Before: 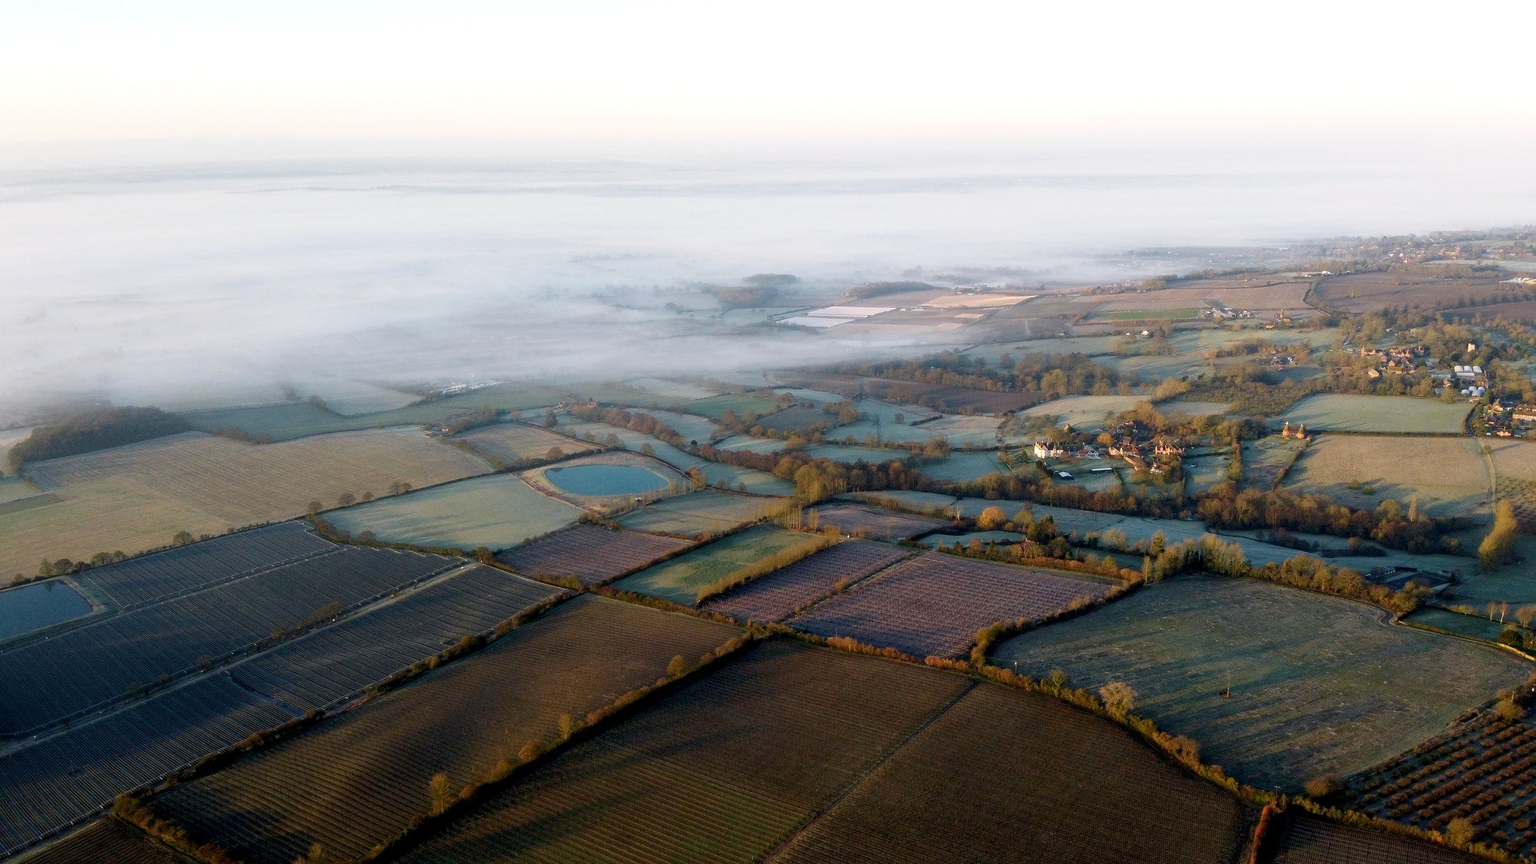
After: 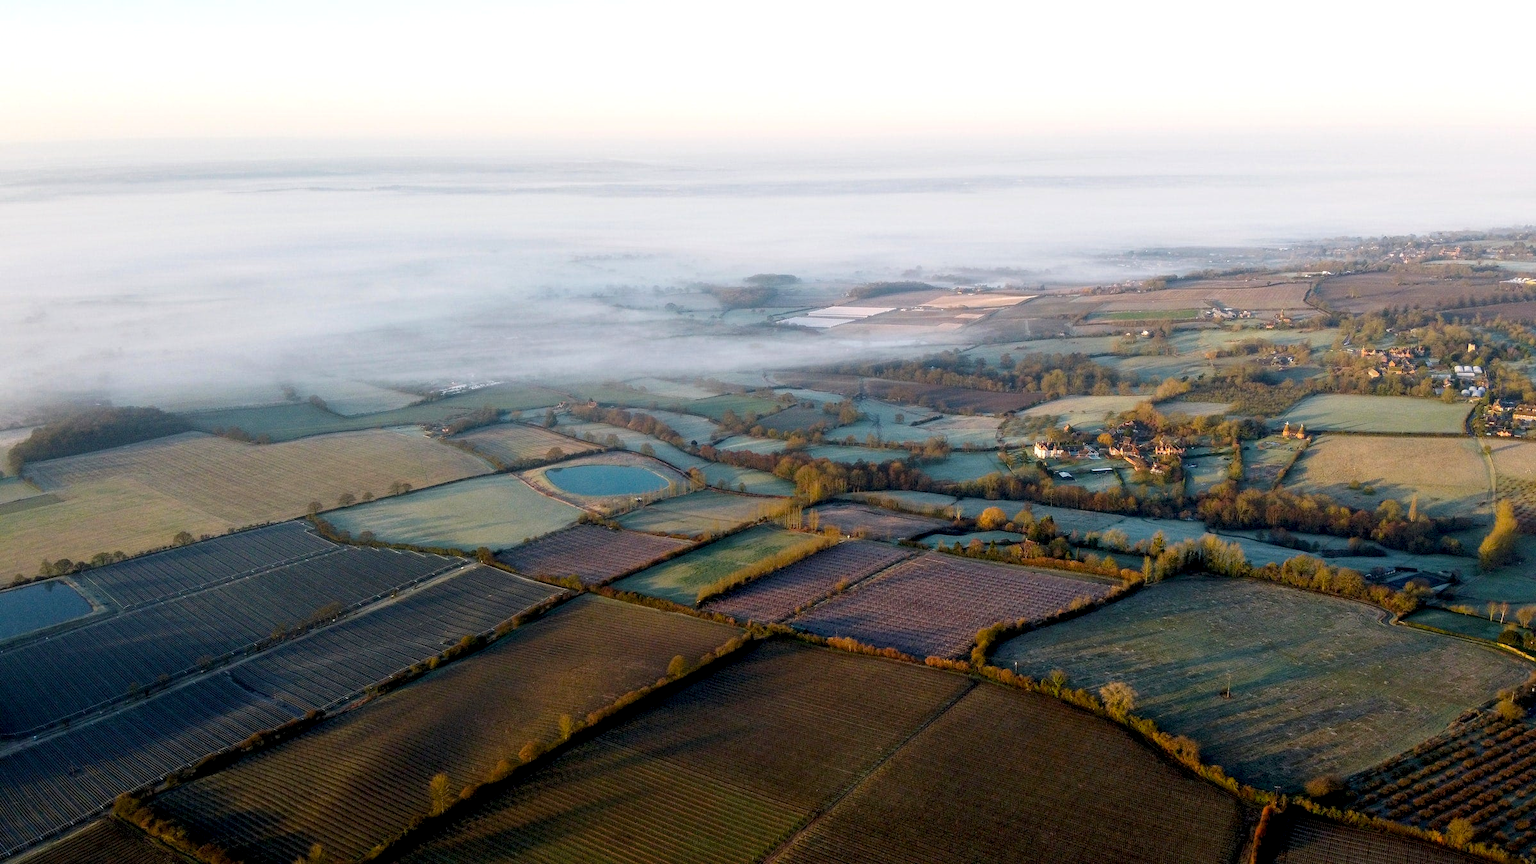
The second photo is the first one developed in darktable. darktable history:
local contrast: on, module defaults
color balance rgb: perceptual saturation grading › global saturation 19.394%
